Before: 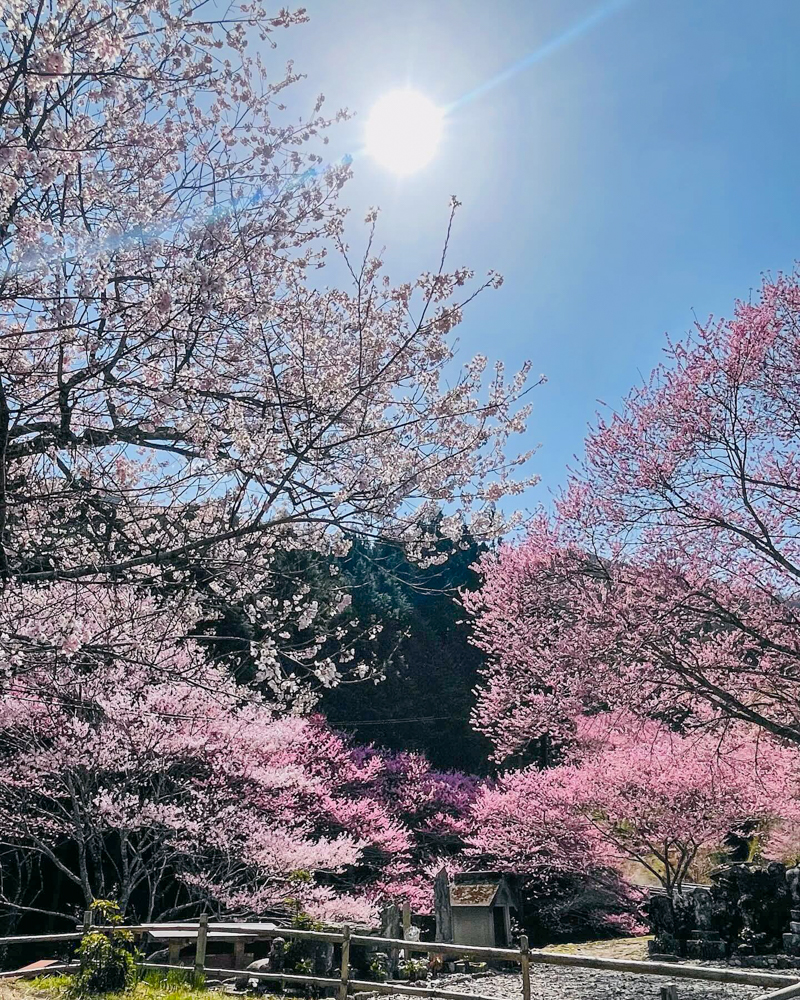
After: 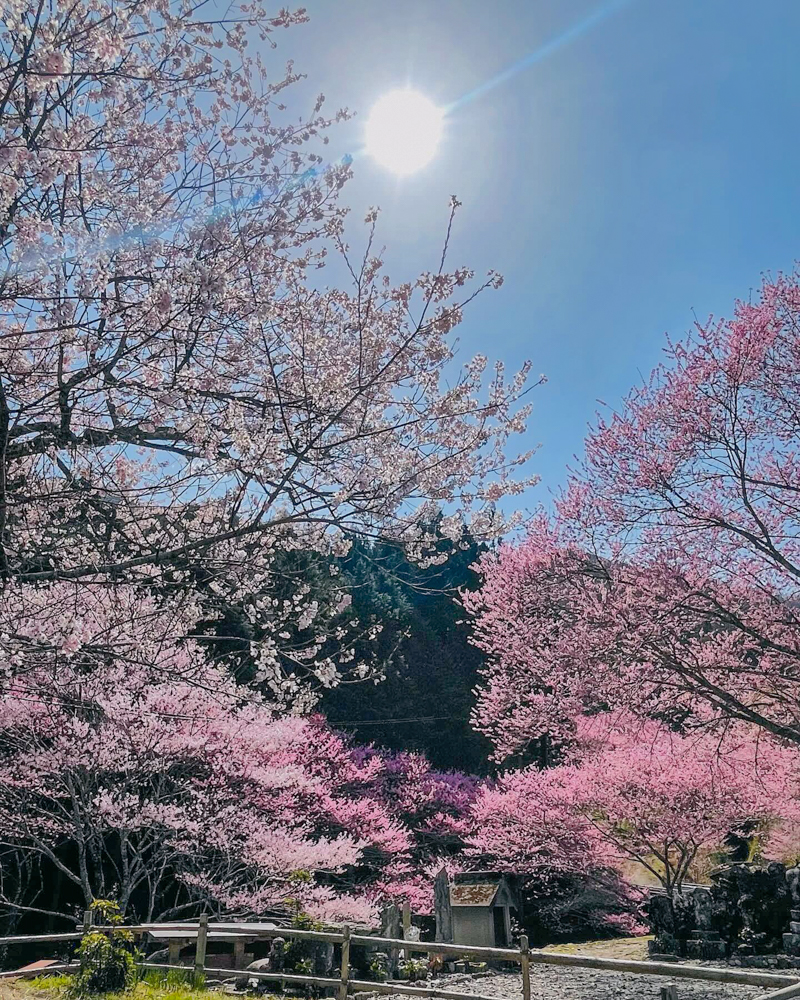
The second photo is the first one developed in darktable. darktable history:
shadows and highlights: shadows 39.47, highlights -59.82
